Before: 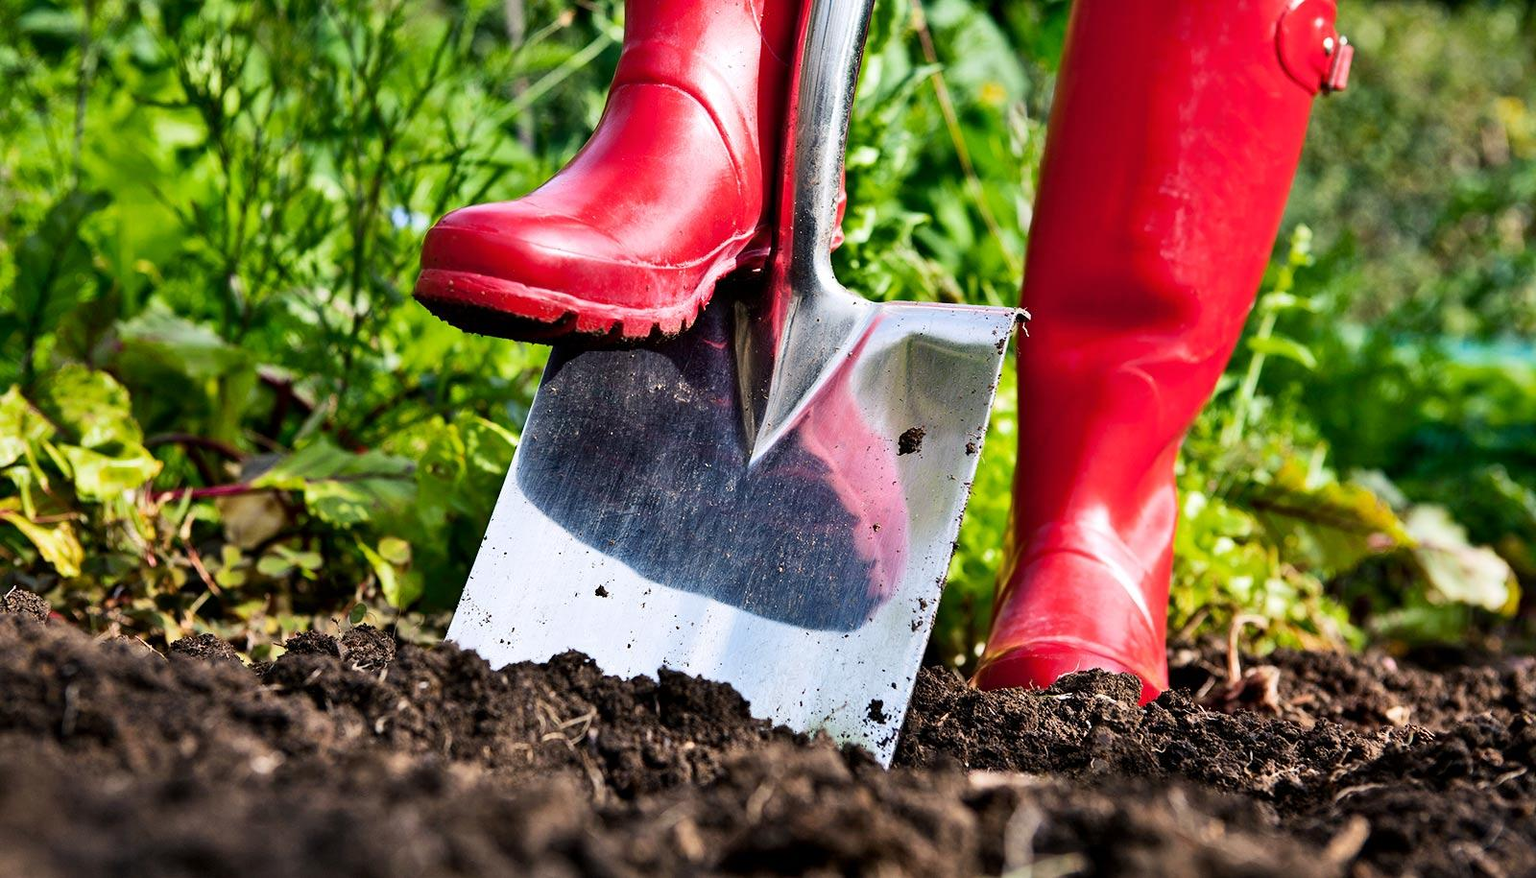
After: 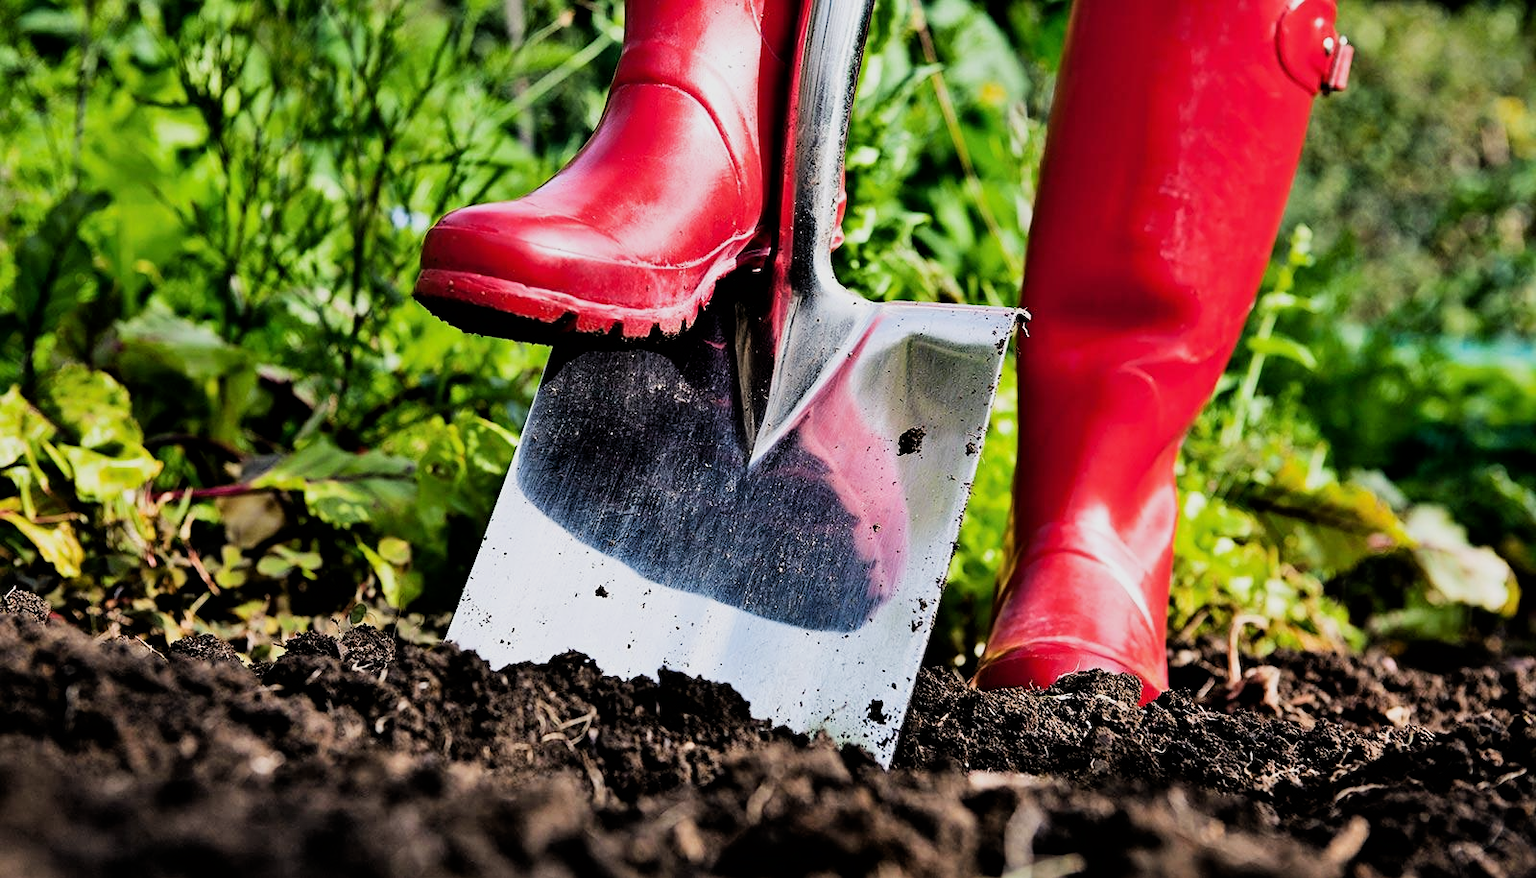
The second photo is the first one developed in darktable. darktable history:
filmic rgb: black relative exposure -5.03 EV, white relative exposure 3.55 EV, hardness 3.17, contrast 1.199, highlights saturation mix -49.09%
sharpen: amount 0.213
